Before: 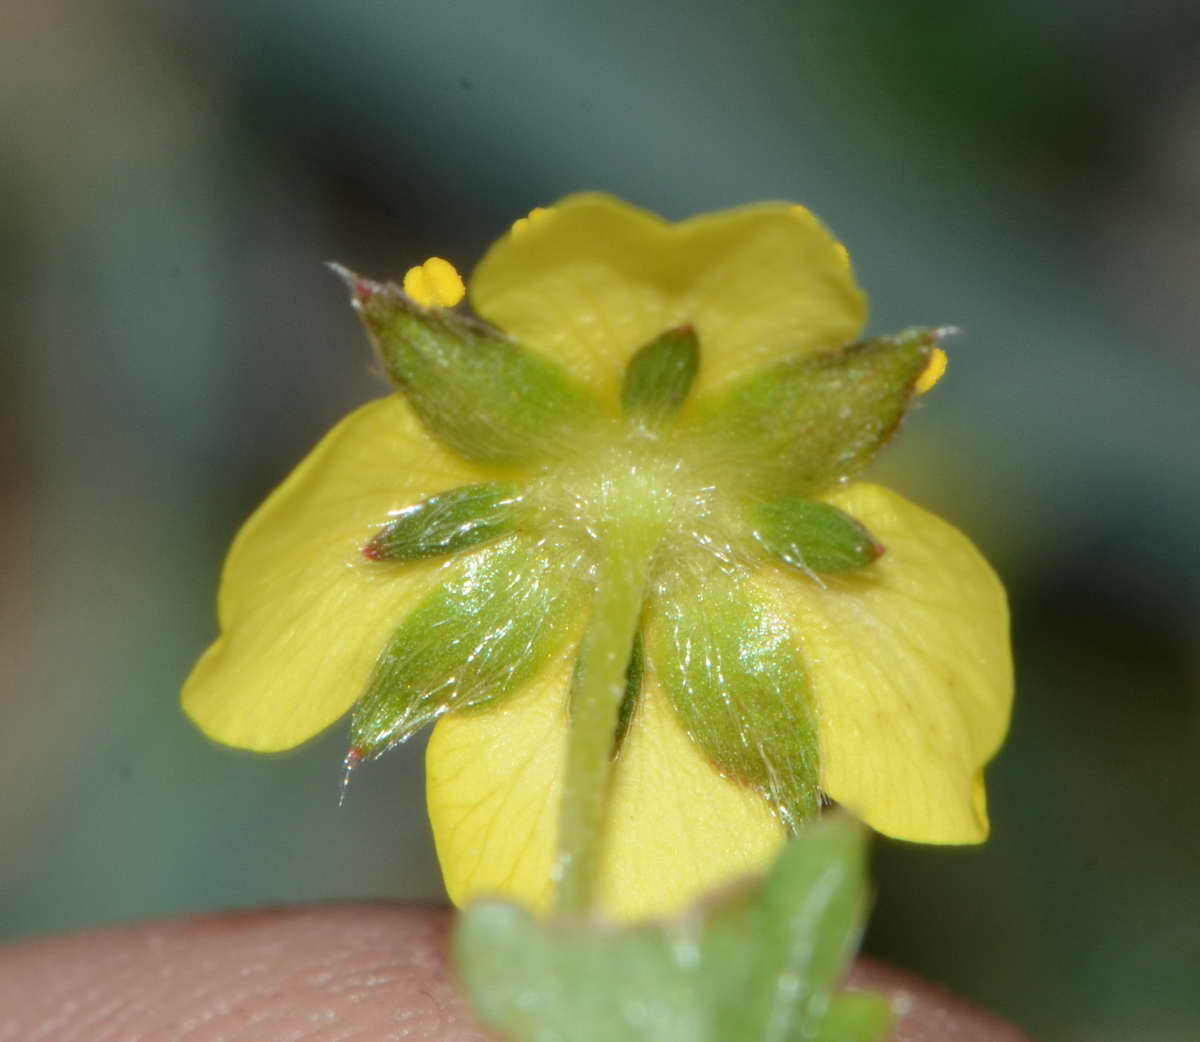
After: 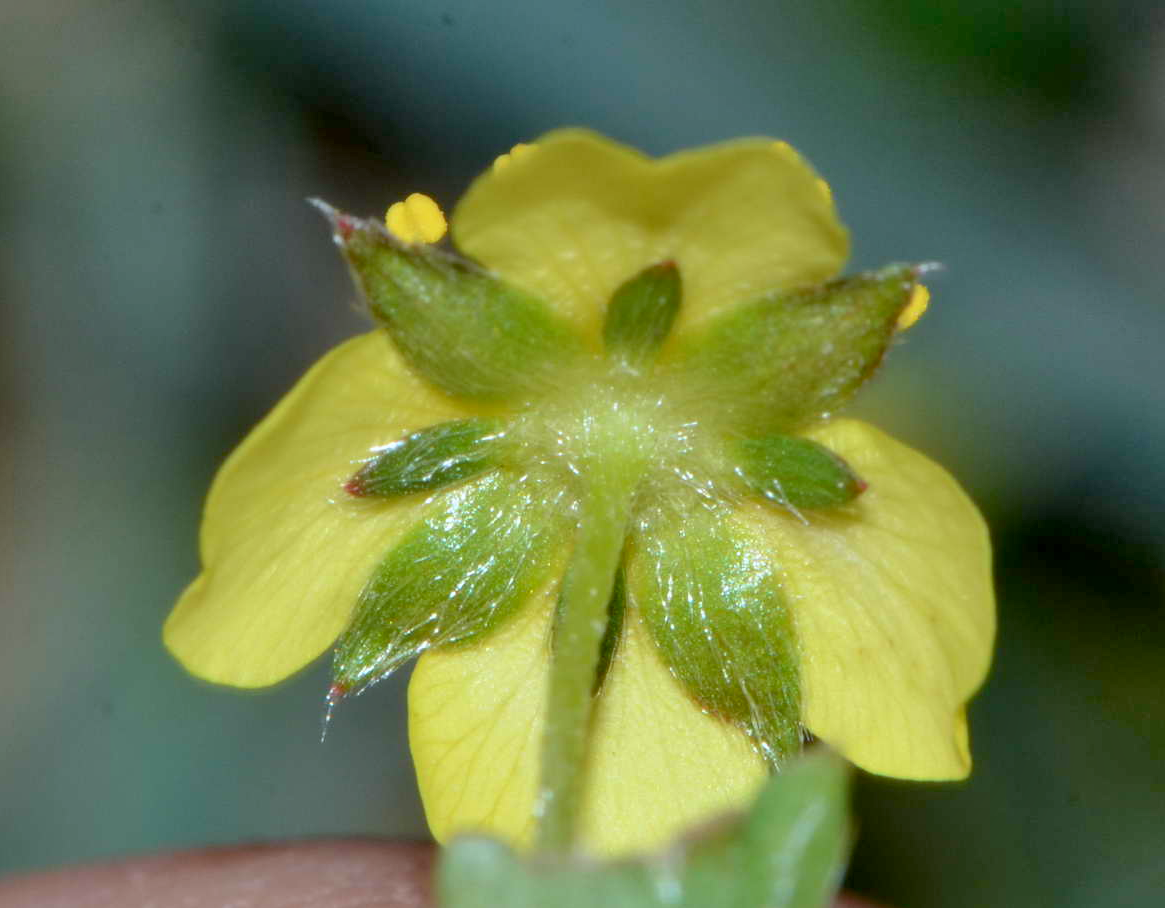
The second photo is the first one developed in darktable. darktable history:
exposure: black level correction 0.009, exposure 0.014 EV, compensate highlight preservation false
shadows and highlights: soften with gaussian
crop: left 1.507%, top 6.147%, right 1.379%, bottom 6.637%
color calibration: x 0.367, y 0.376, temperature 4372.25 K
